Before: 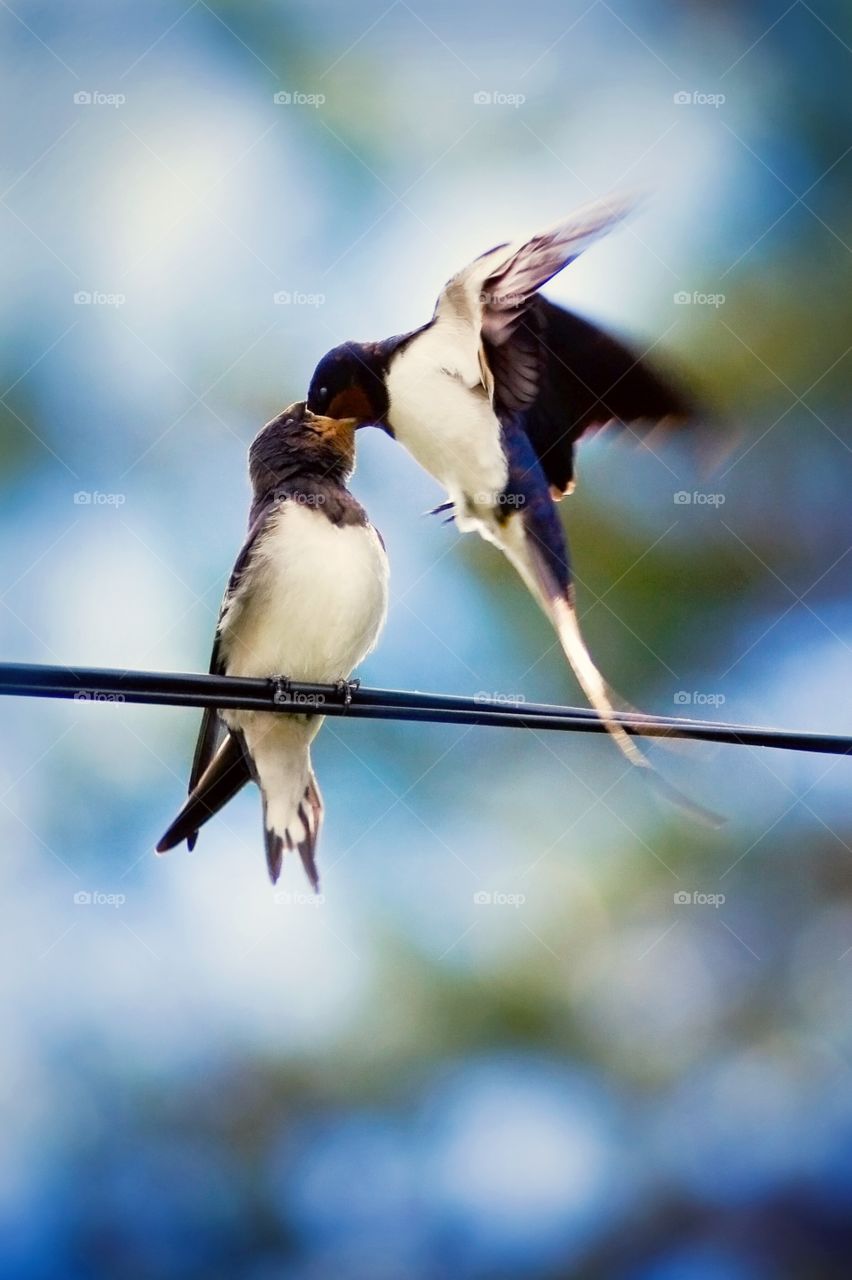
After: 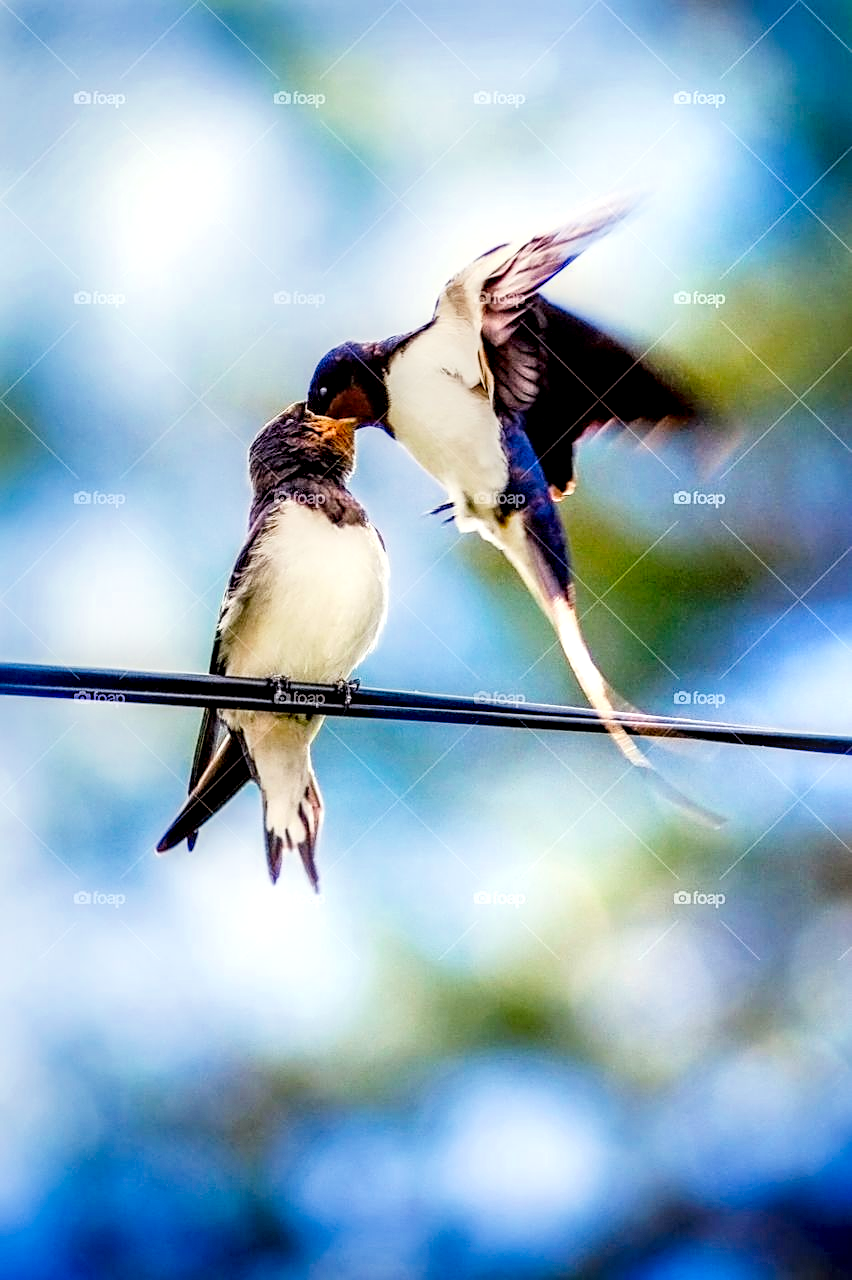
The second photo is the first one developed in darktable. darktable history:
contrast brightness saturation: brightness -0.02, saturation 0.35
filmic rgb: black relative exposure -7.65 EV, white relative exposure 4.56 EV, hardness 3.61
exposure: black level correction 0, exposure 1.2 EV, compensate exposure bias true, compensate highlight preservation false
local contrast: highlights 19%, detail 186%
sharpen: on, module defaults
